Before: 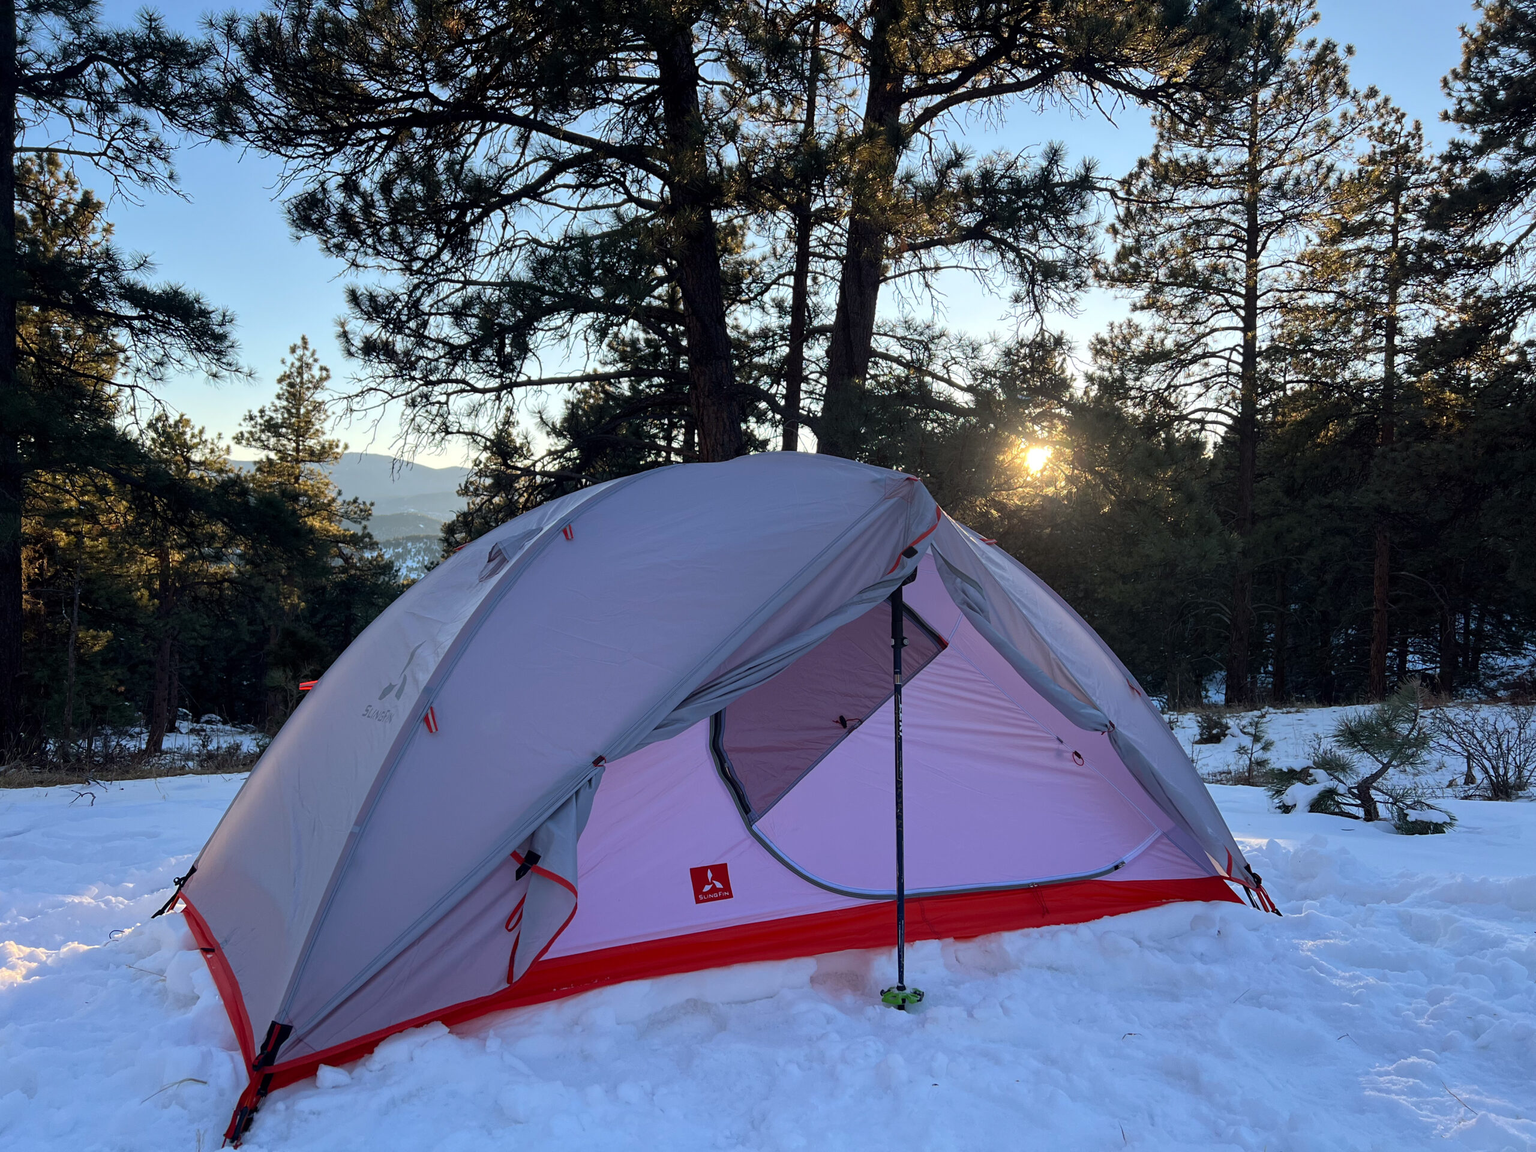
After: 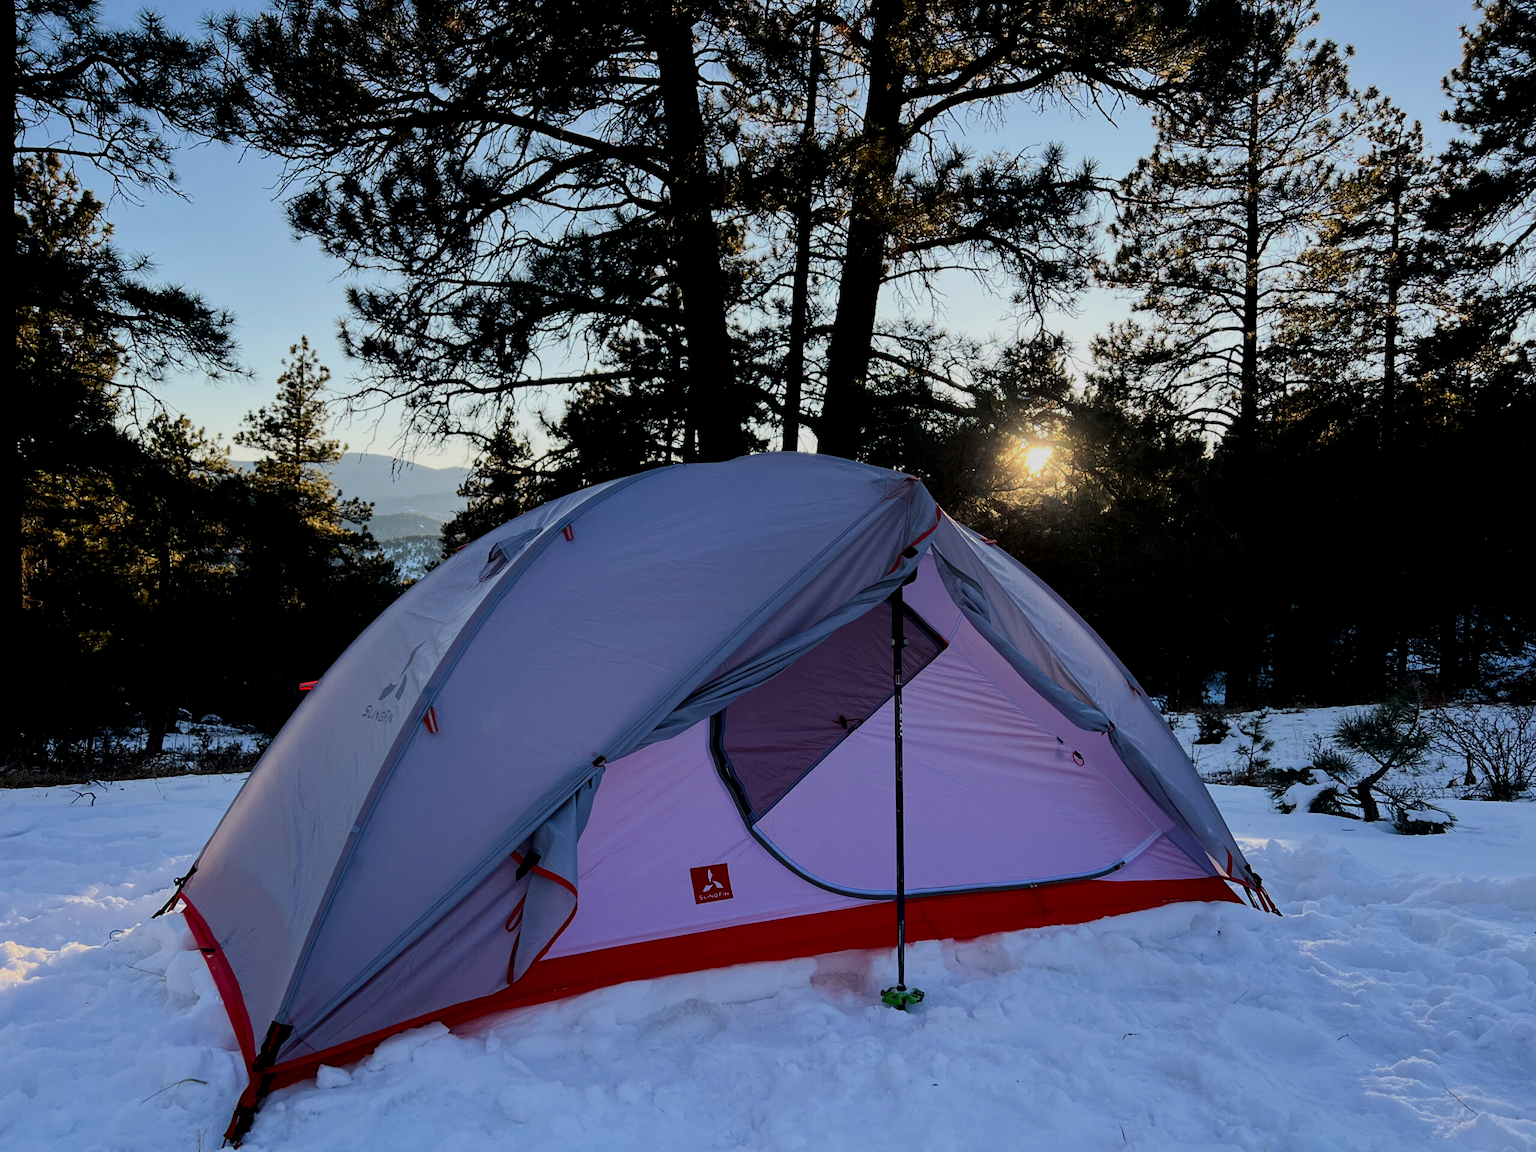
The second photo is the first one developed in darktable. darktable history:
contrast brightness saturation: contrast 0.196, brightness -0.1, saturation 0.096
filmic rgb: black relative exposure -4.57 EV, white relative exposure 4.81 EV, hardness 2.35, latitude 35.43%, contrast 1.041, highlights saturation mix 1.22%, shadows ↔ highlights balance 1.22%, iterations of high-quality reconstruction 0
